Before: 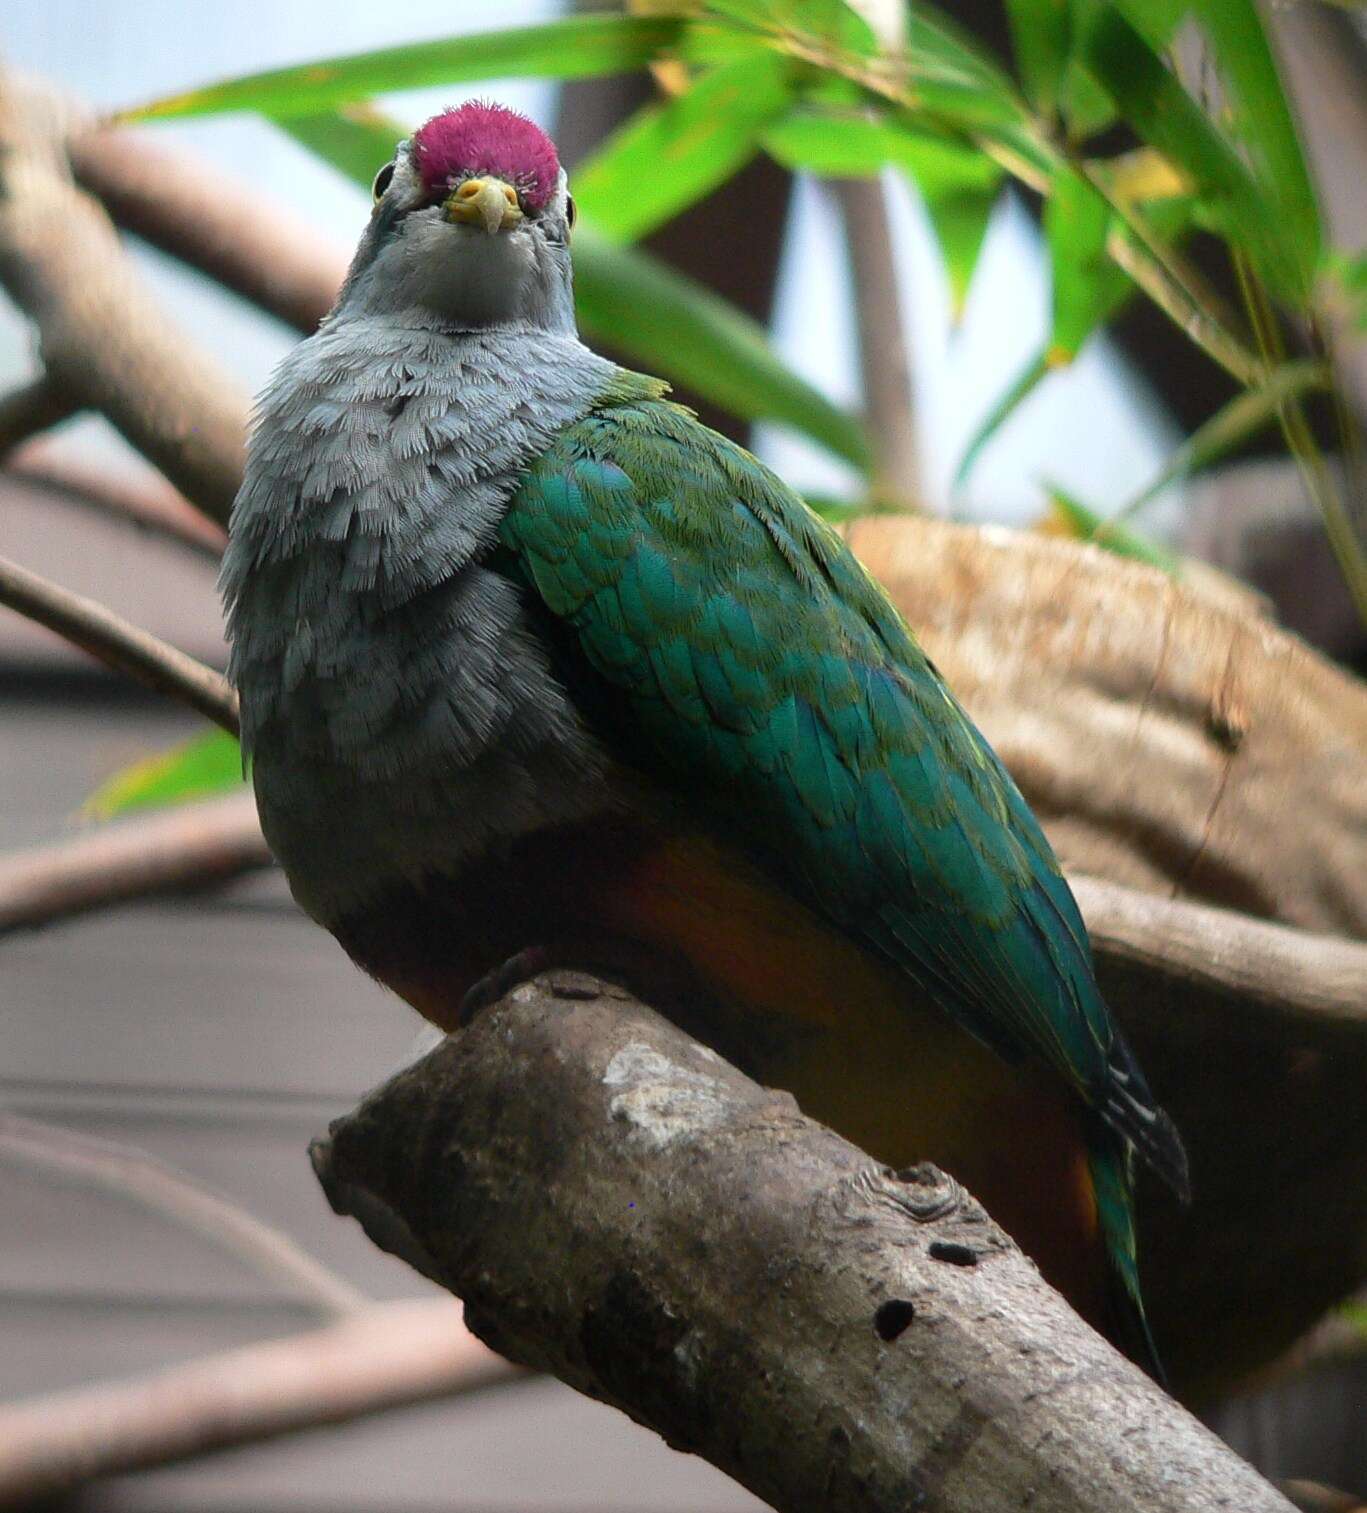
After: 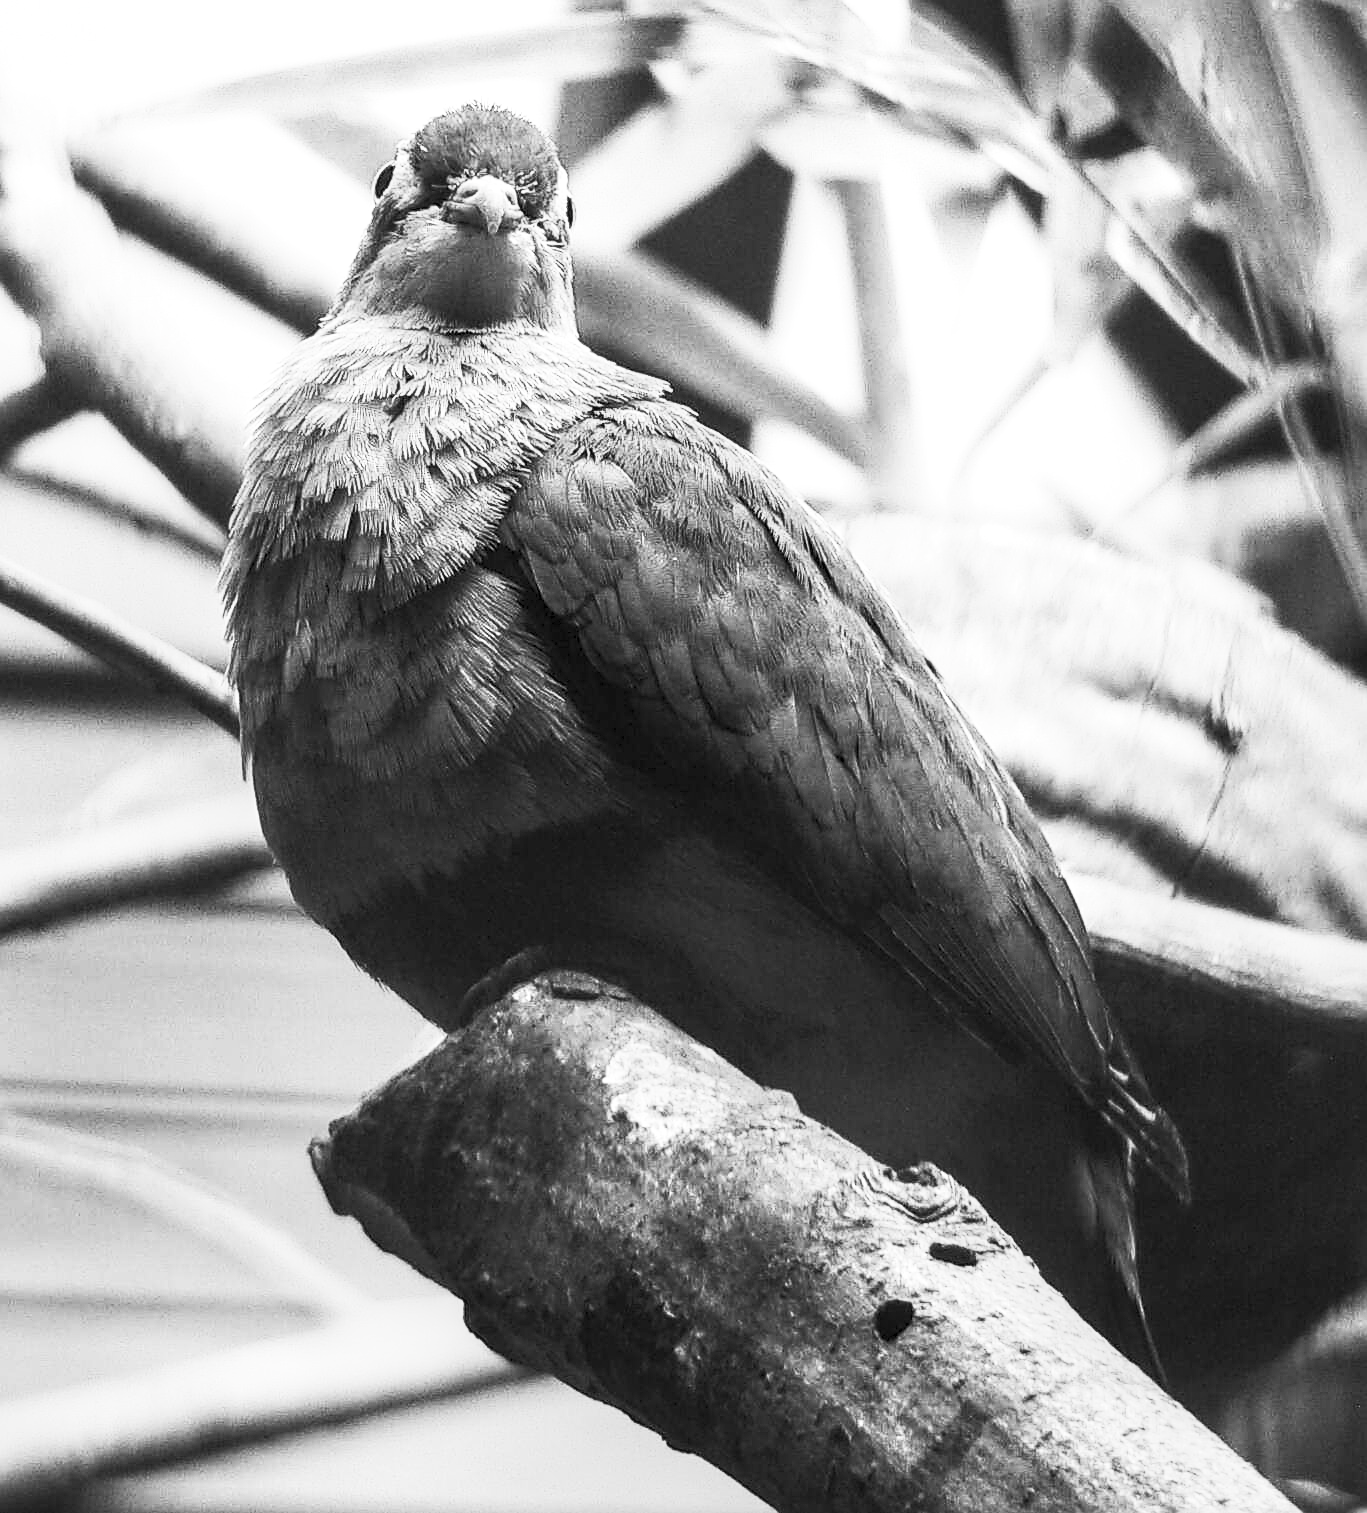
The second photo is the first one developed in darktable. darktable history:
contrast brightness saturation: contrast 0.532, brightness 0.454, saturation -0.999
exposure: black level correction 0.001, exposure 0.499 EV, compensate highlight preservation false
sharpen: on, module defaults
local contrast: on, module defaults
